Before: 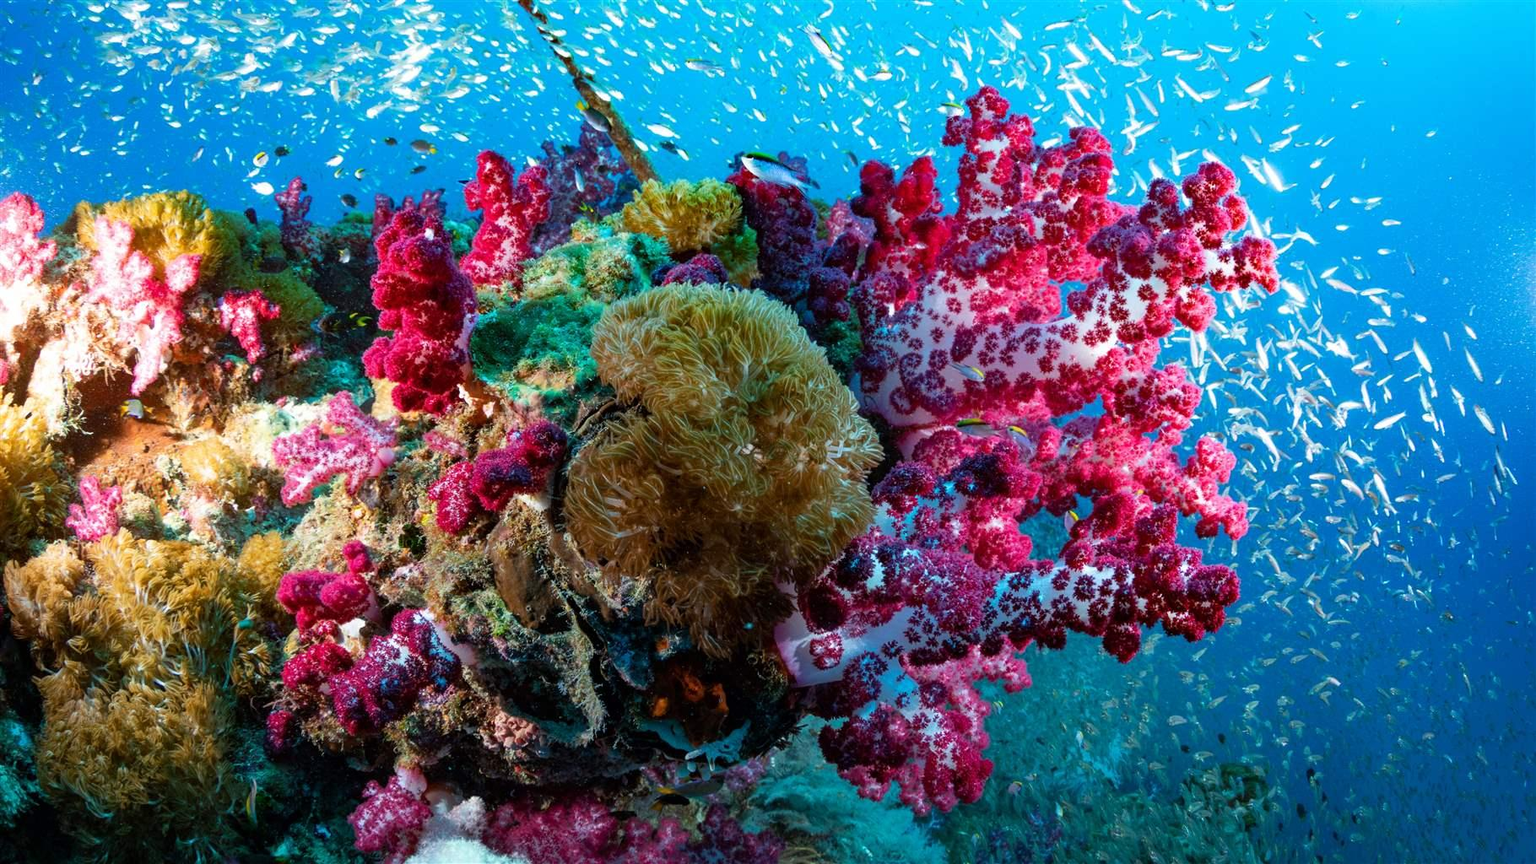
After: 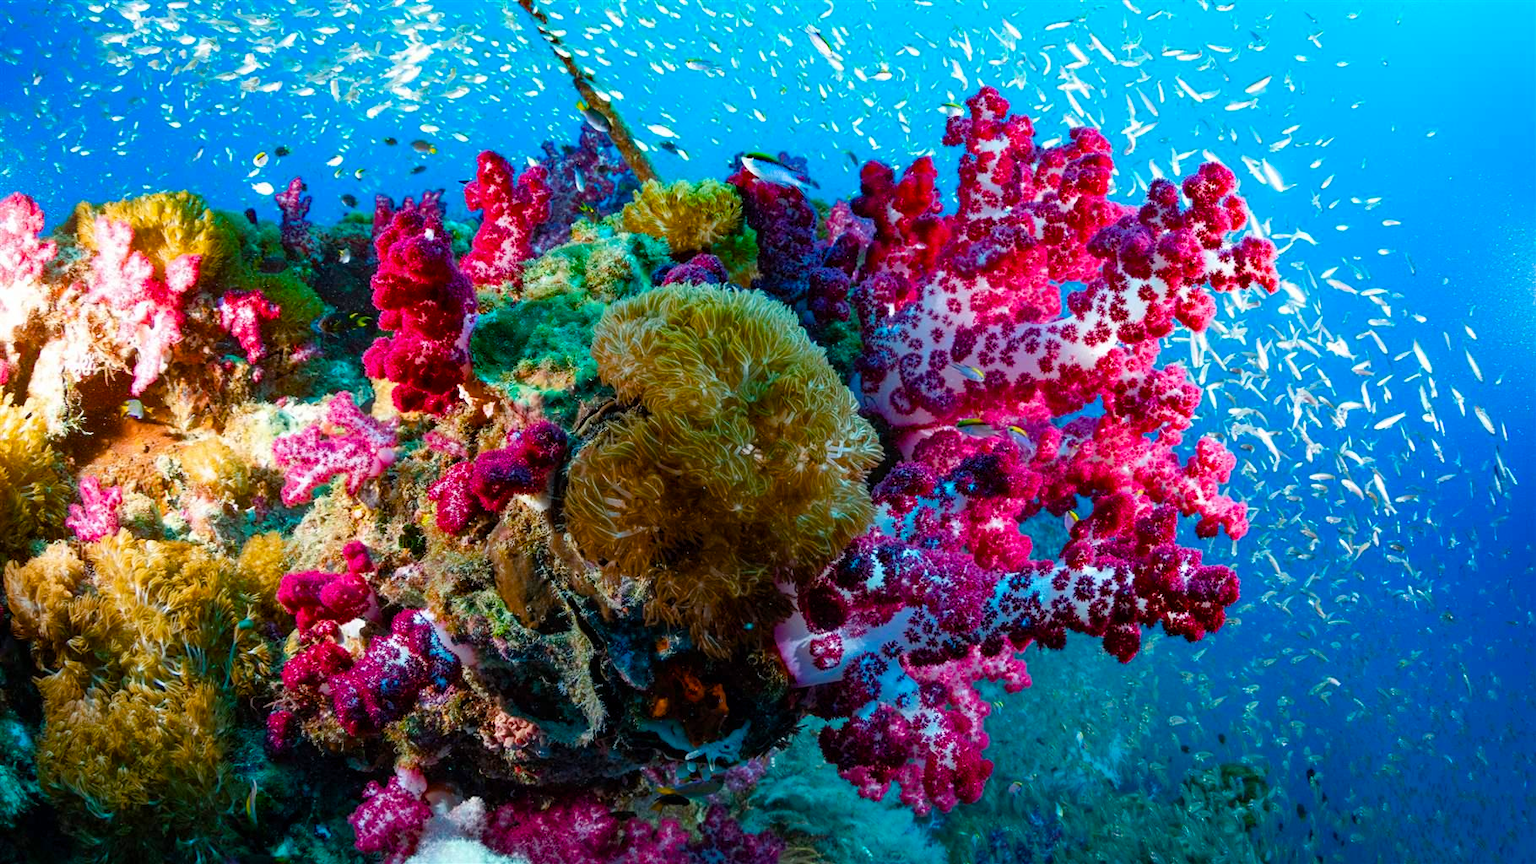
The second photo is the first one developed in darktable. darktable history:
color balance rgb: linear chroma grading › global chroma 9.813%, perceptual saturation grading › global saturation 20.981%, perceptual saturation grading › highlights -19.852%, perceptual saturation grading › shadows 29.69%
